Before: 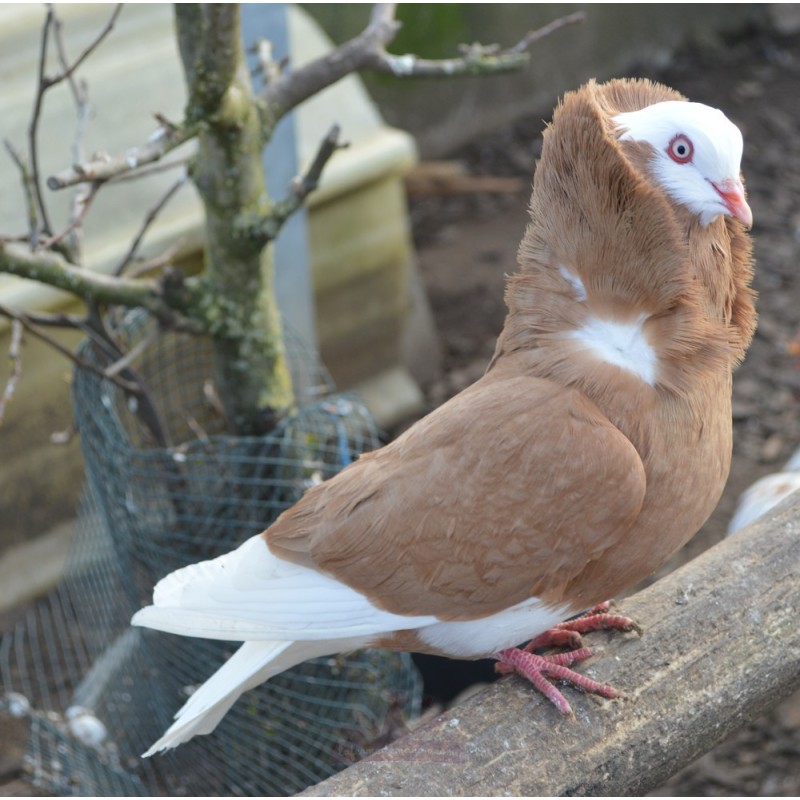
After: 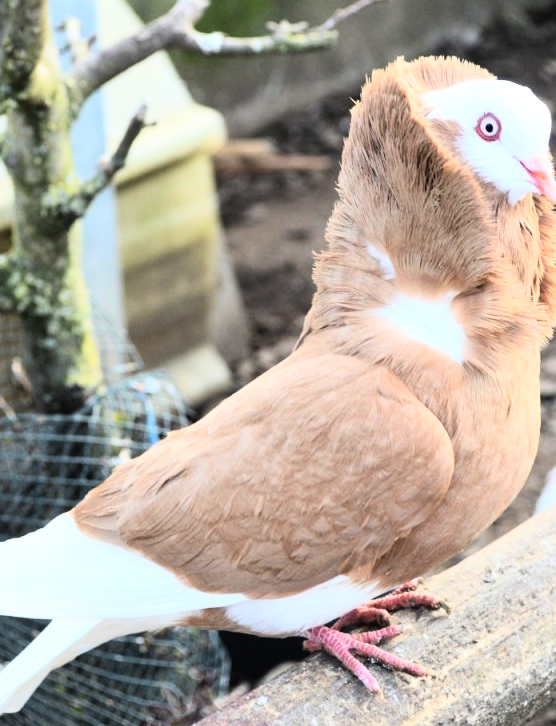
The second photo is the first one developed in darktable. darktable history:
crop and rotate: left 24.034%, top 2.838%, right 6.406%, bottom 6.299%
rgb curve: curves: ch0 [(0, 0) (0.21, 0.15) (0.24, 0.21) (0.5, 0.75) (0.75, 0.96) (0.89, 0.99) (1, 1)]; ch1 [(0, 0.02) (0.21, 0.13) (0.25, 0.2) (0.5, 0.67) (0.75, 0.9) (0.89, 0.97) (1, 1)]; ch2 [(0, 0.02) (0.21, 0.13) (0.25, 0.2) (0.5, 0.67) (0.75, 0.9) (0.89, 0.97) (1, 1)], compensate middle gray true
